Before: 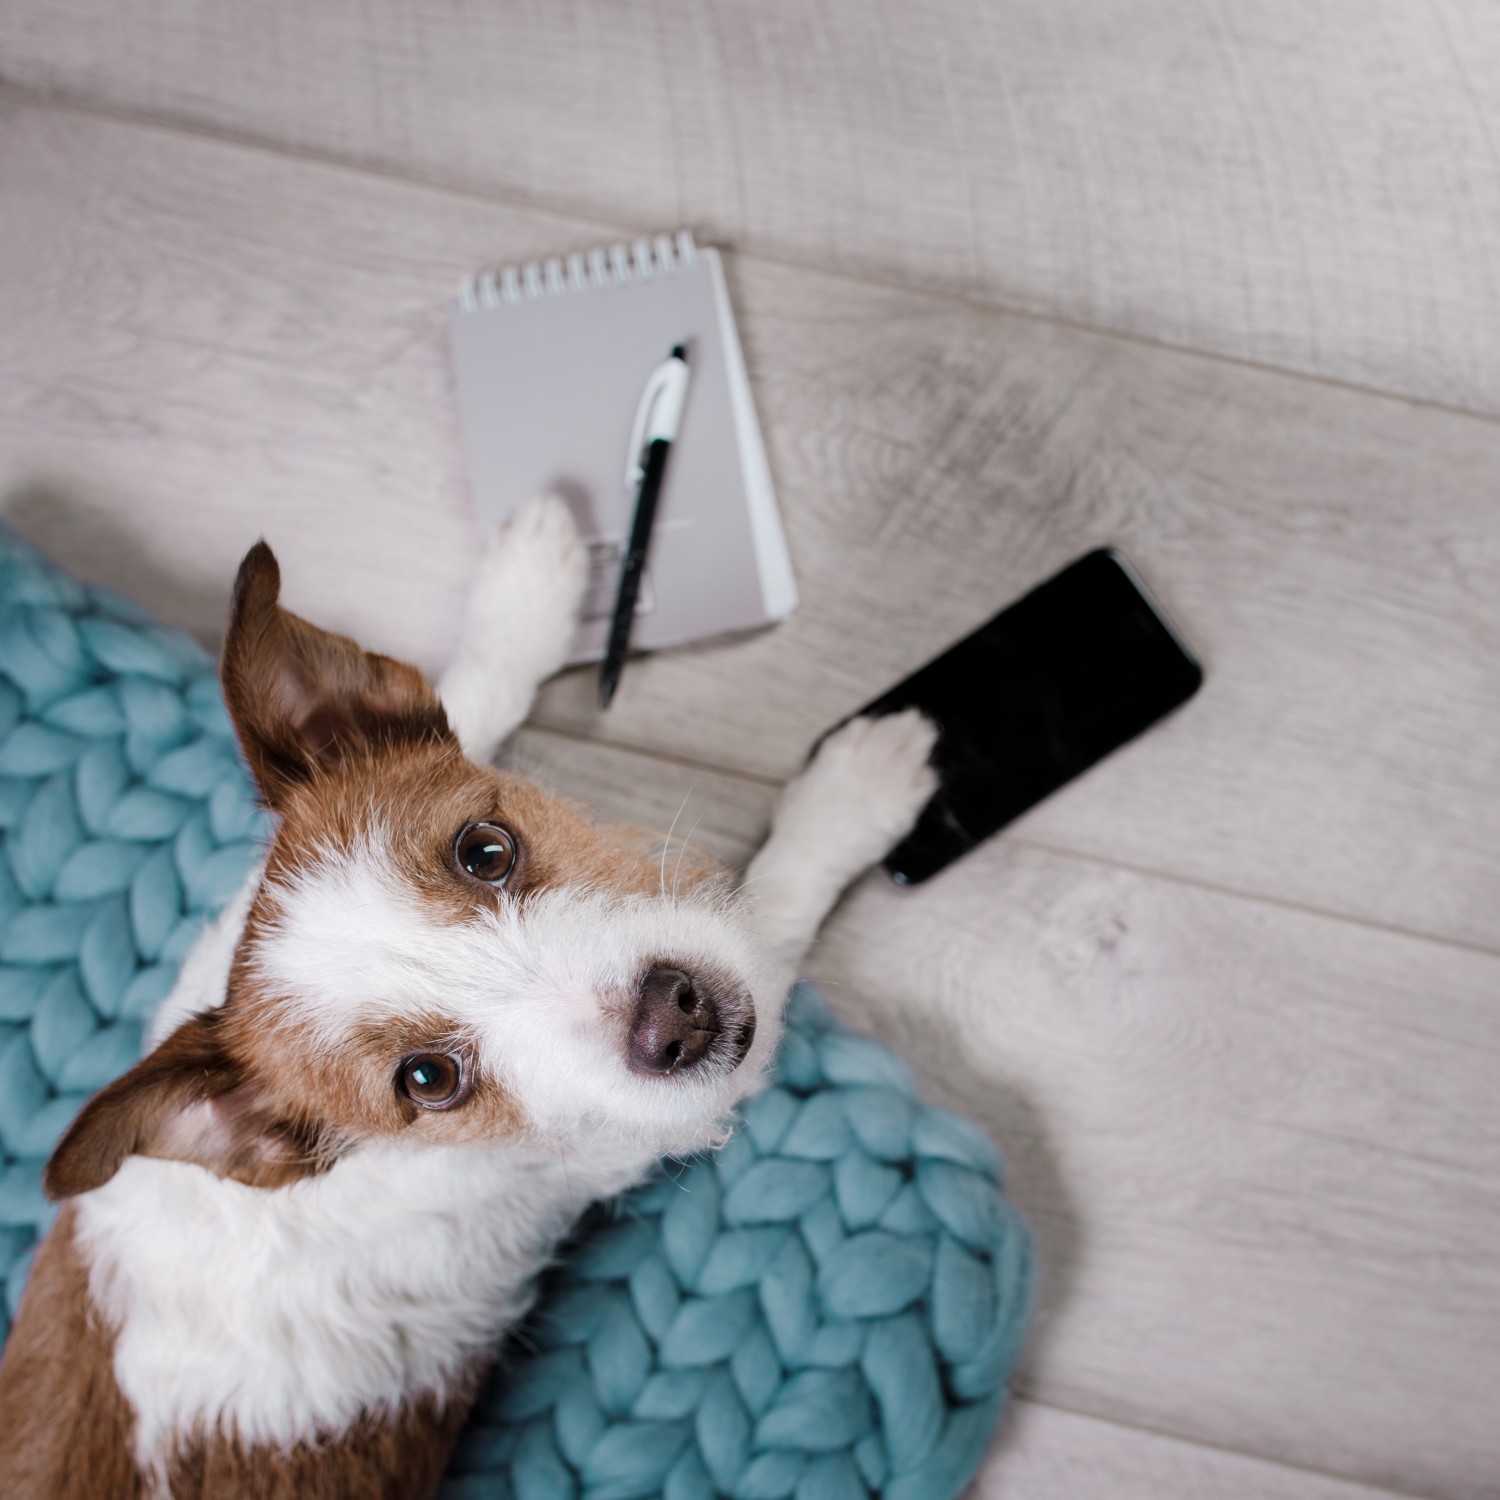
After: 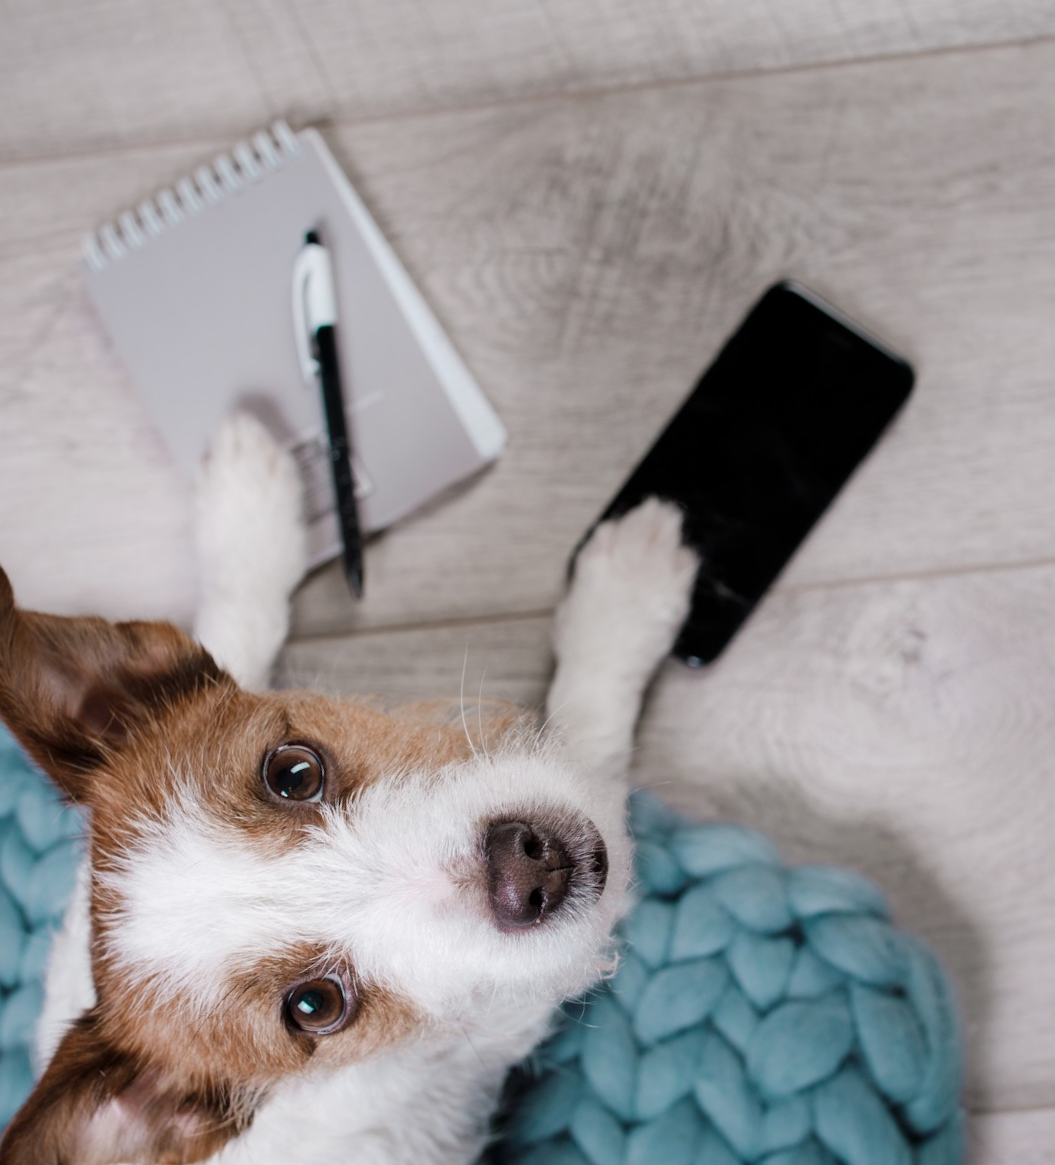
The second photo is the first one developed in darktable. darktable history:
crop and rotate: angle 19.17°, left 6.775%, right 3.688%, bottom 1.077%
